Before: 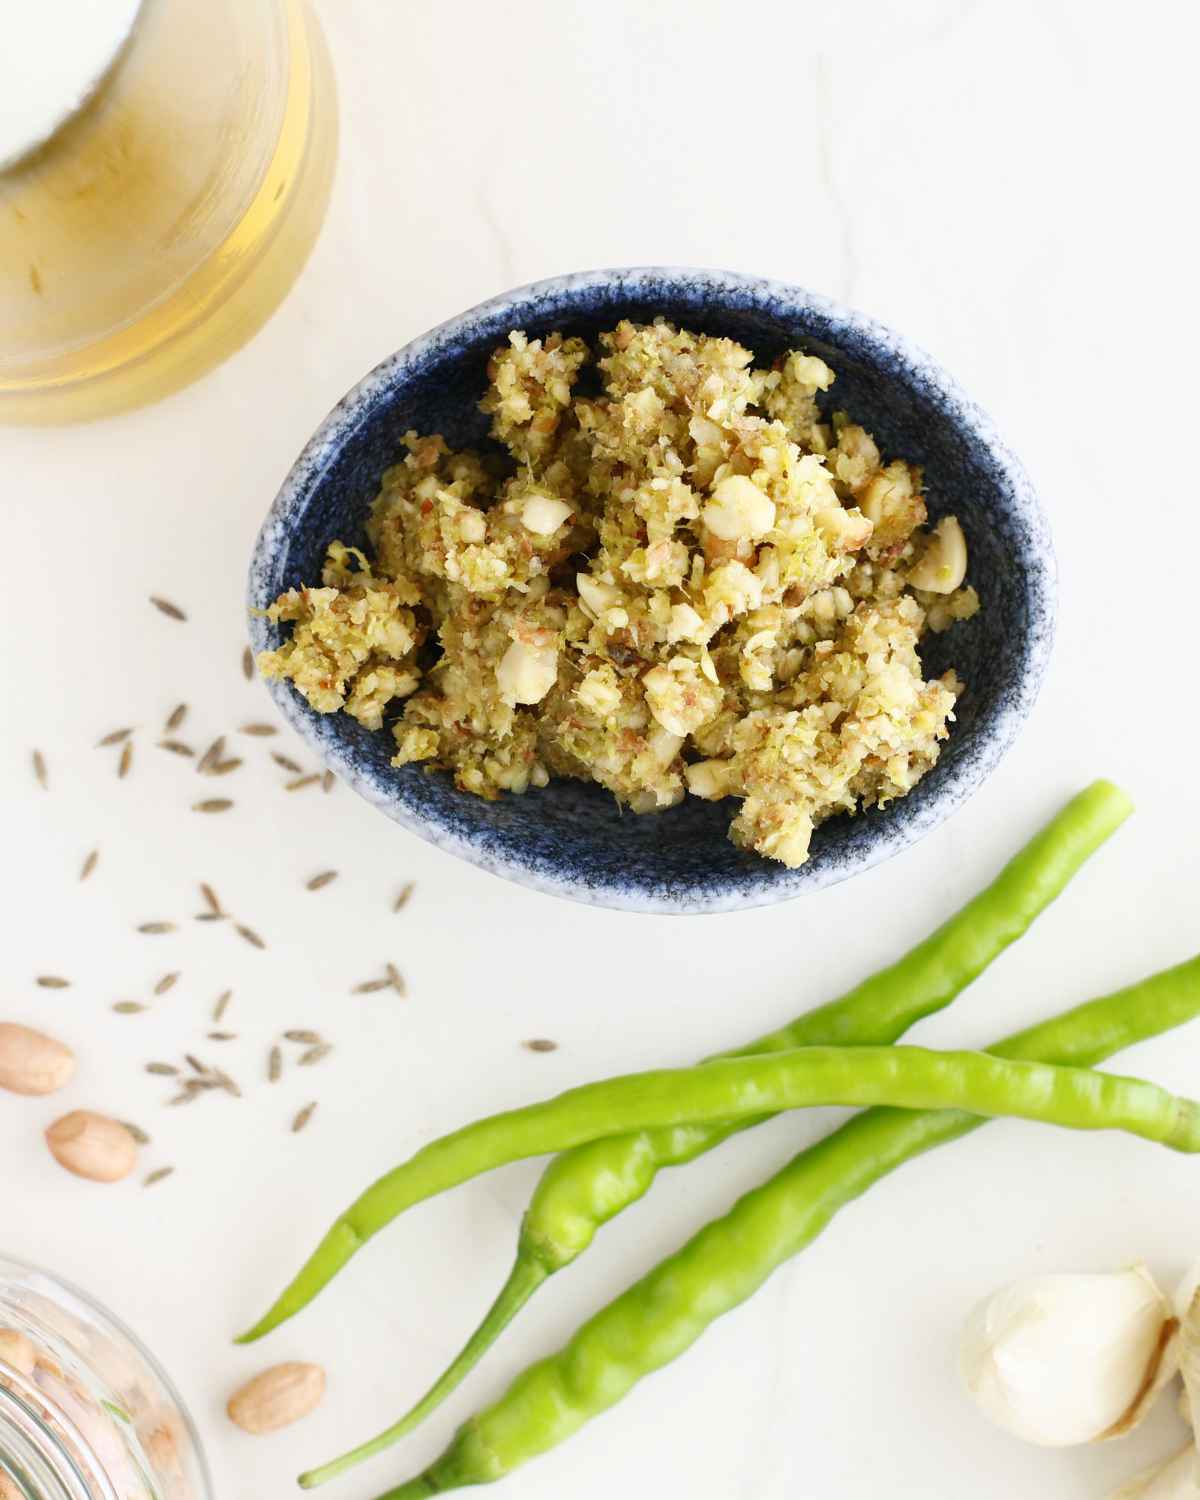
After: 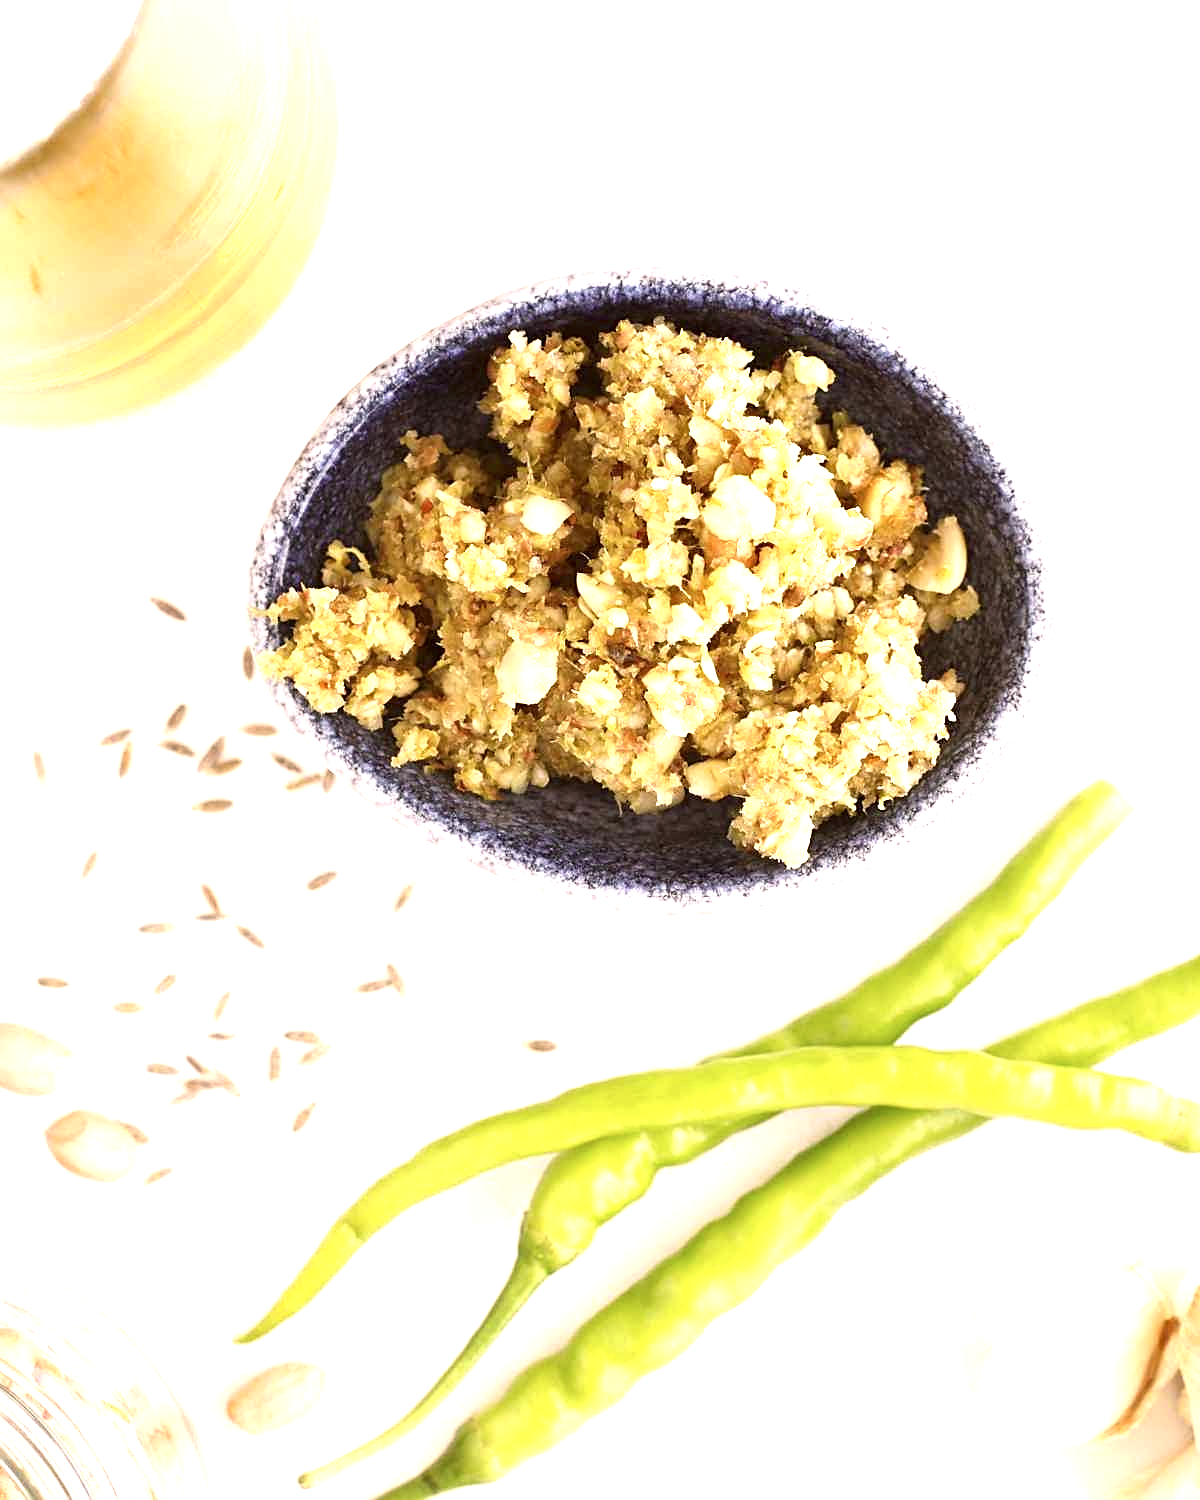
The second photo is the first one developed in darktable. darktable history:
color correction: highlights a* 10.18, highlights b* 9.78, shadows a* 9.18, shadows b* 8.42, saturation 0.816
sharpen: on, module defaults
exposure: exposure 0.925 EV, compensate exposure bias true, compensate highlight preservation false
